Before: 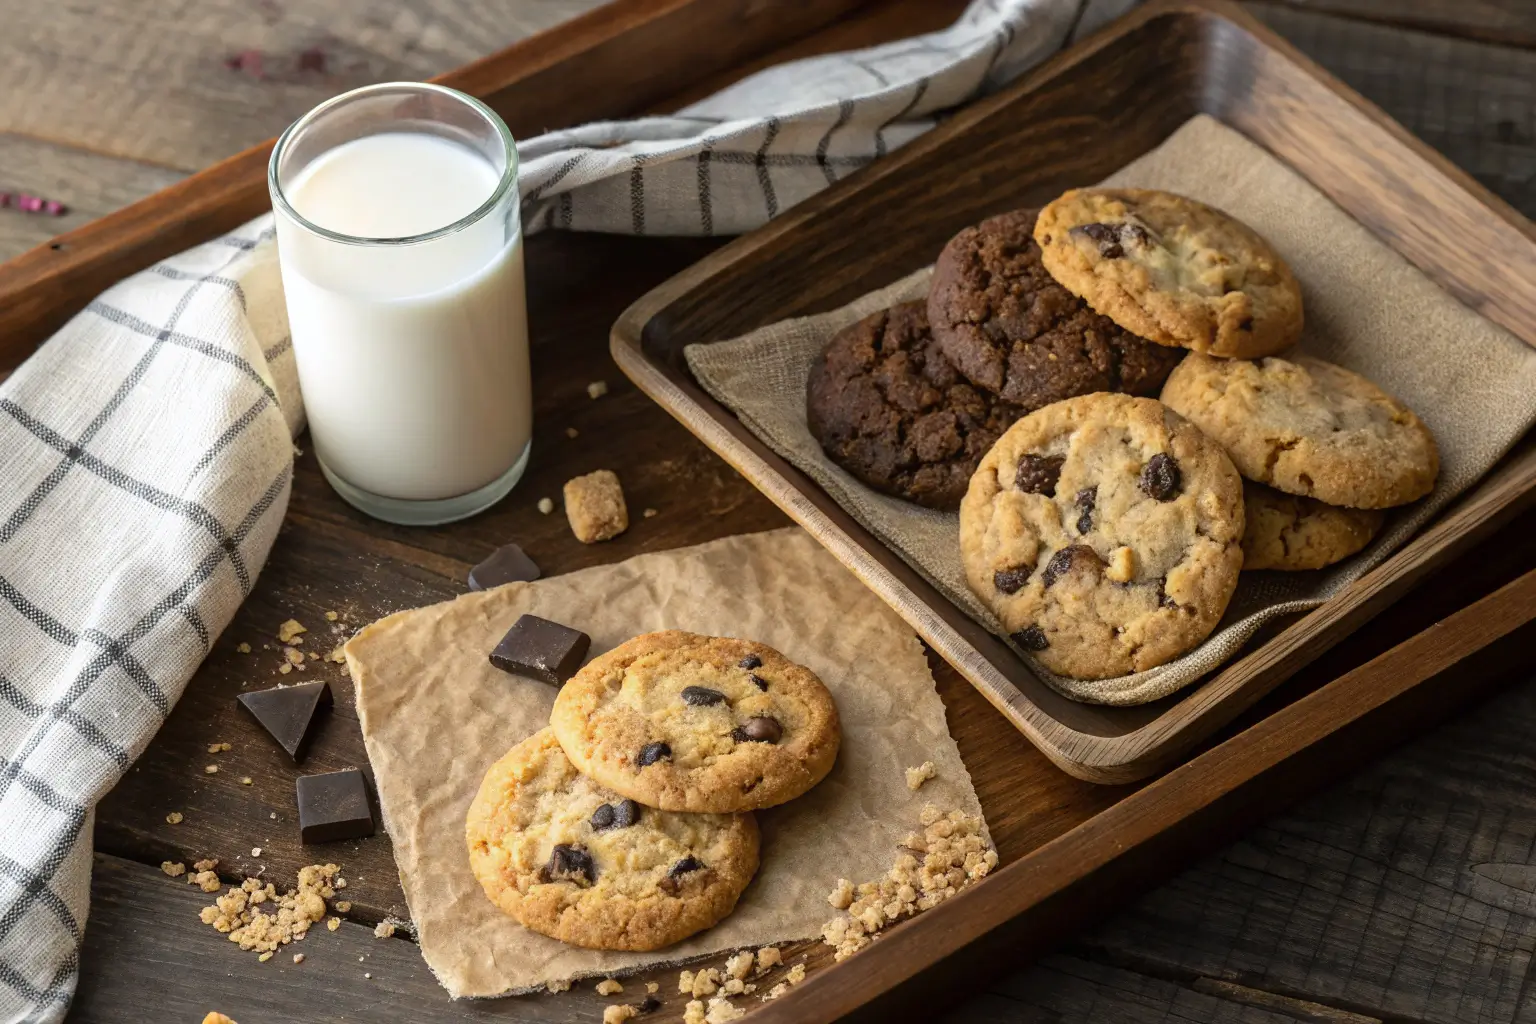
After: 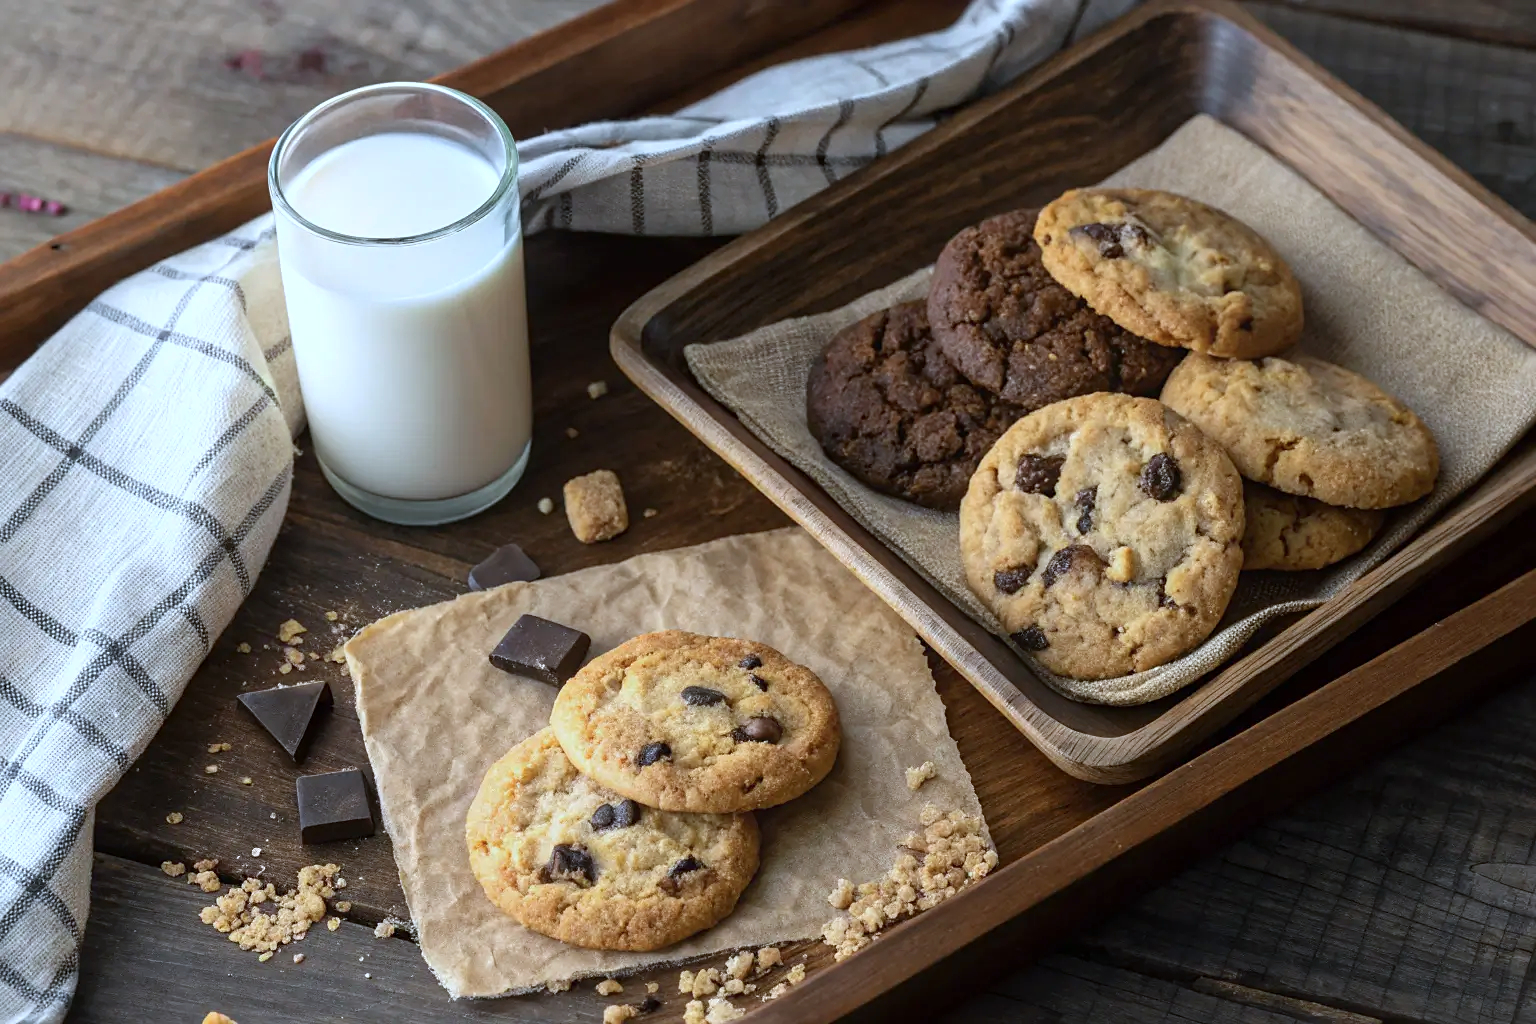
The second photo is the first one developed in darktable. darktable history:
sharpen: amount 0.2
color calibration: x 0.38, y 0.39, temperature 4086.04 K
